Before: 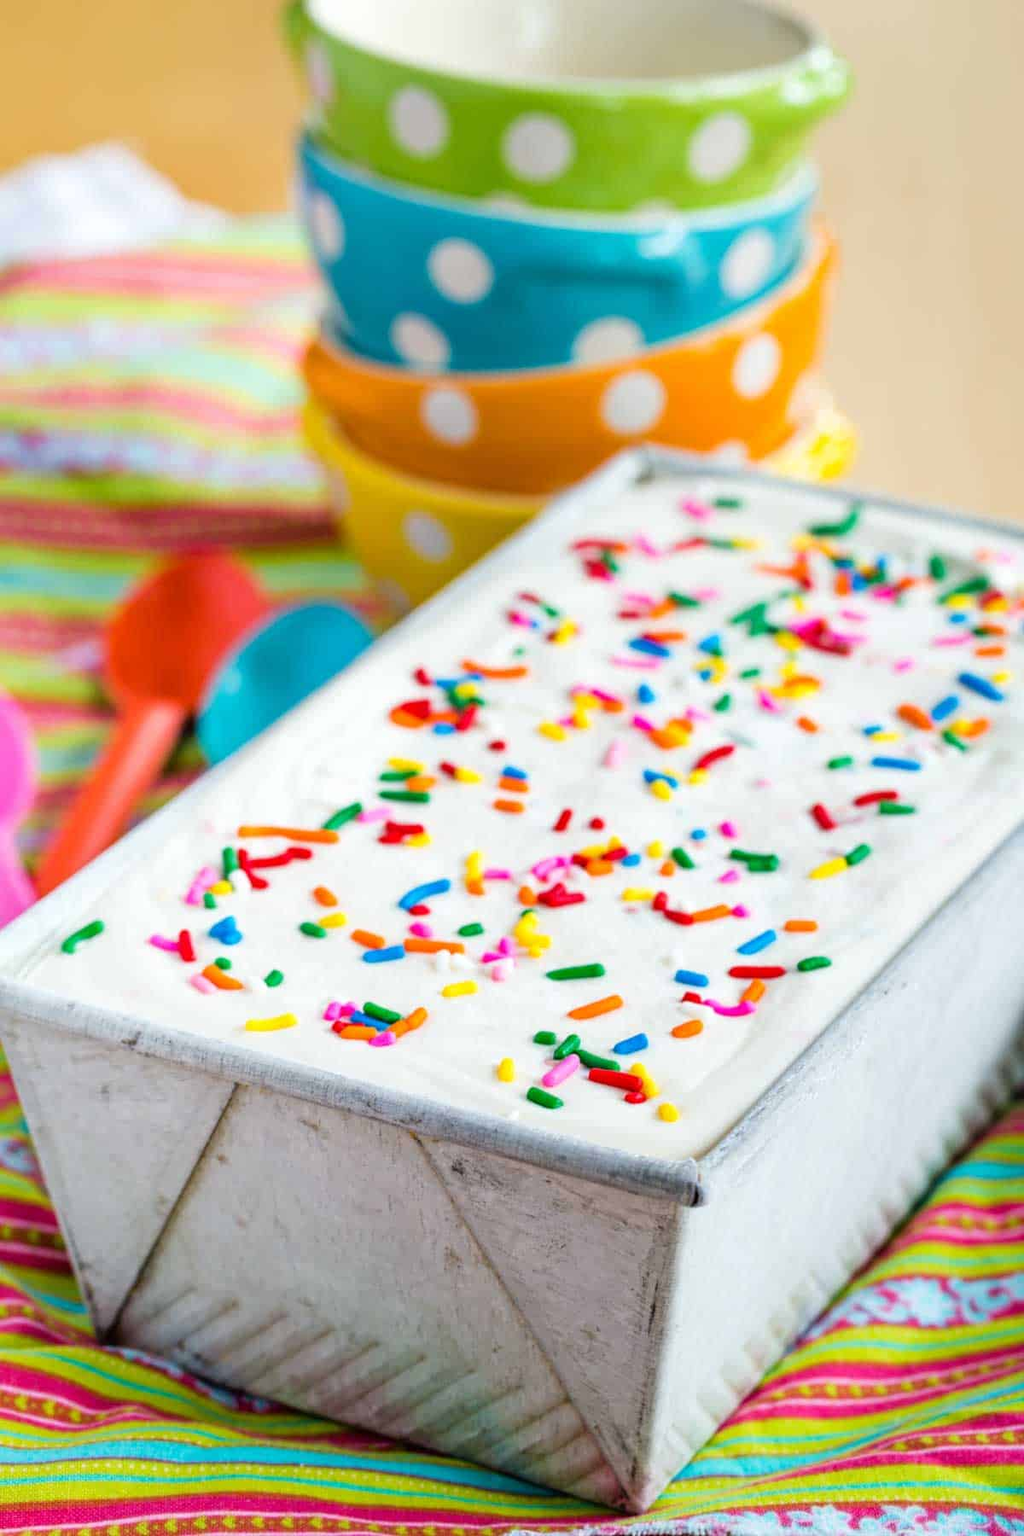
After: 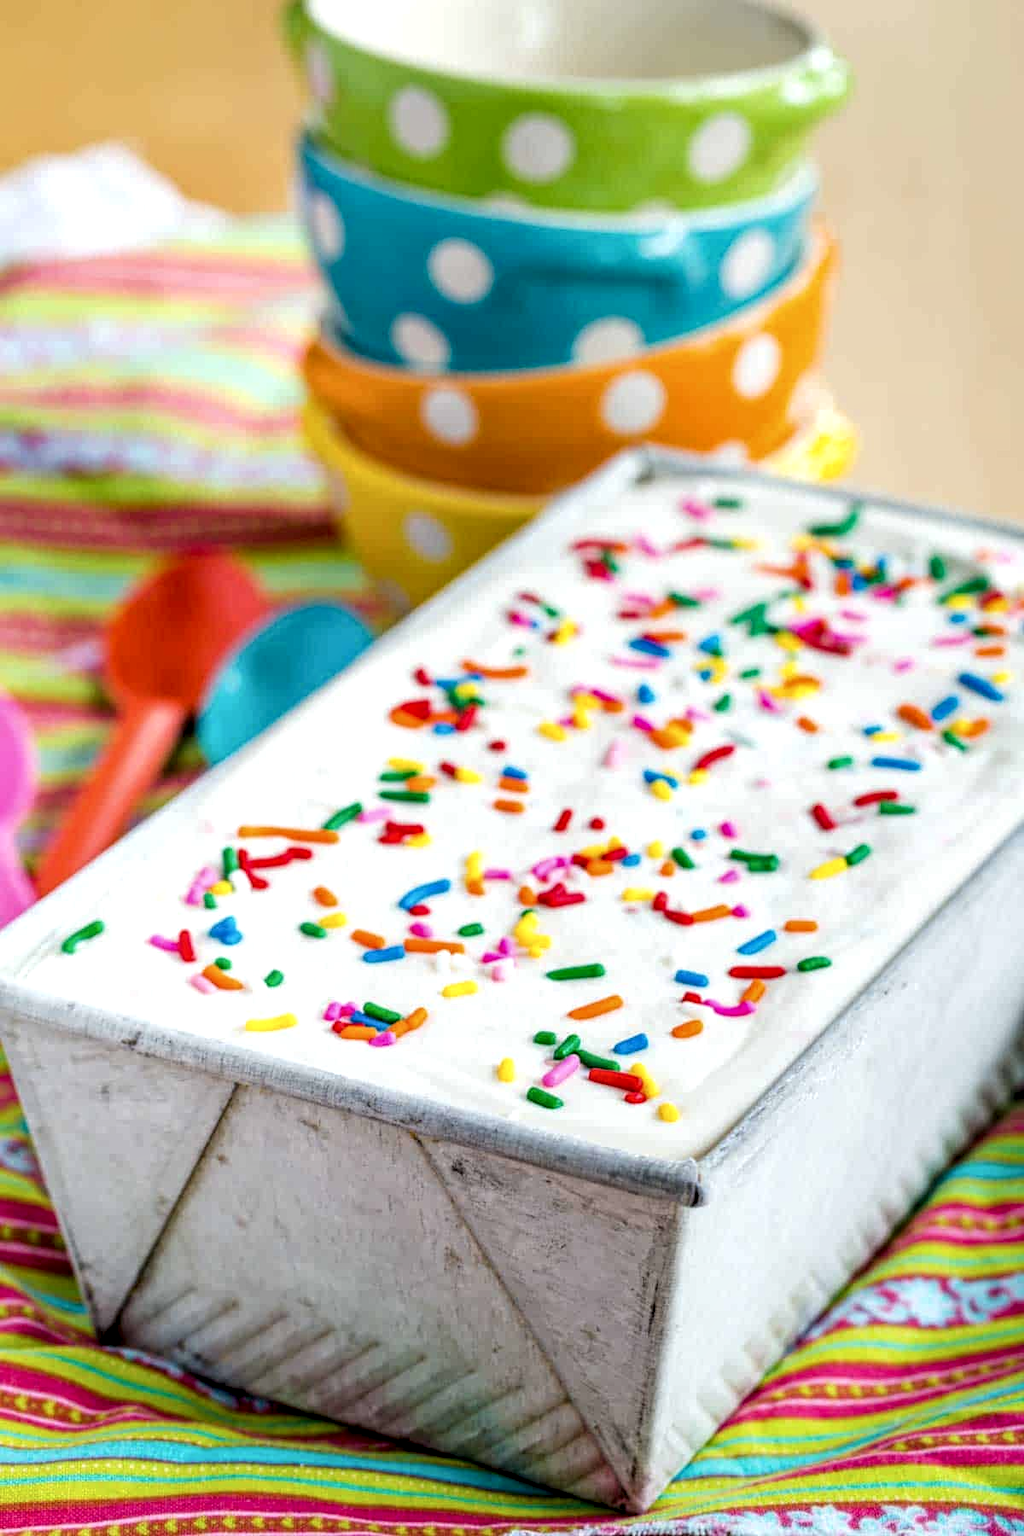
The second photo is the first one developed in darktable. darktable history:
local contrast: detail 142%
contrast brightness saturation: saturation -0.05
